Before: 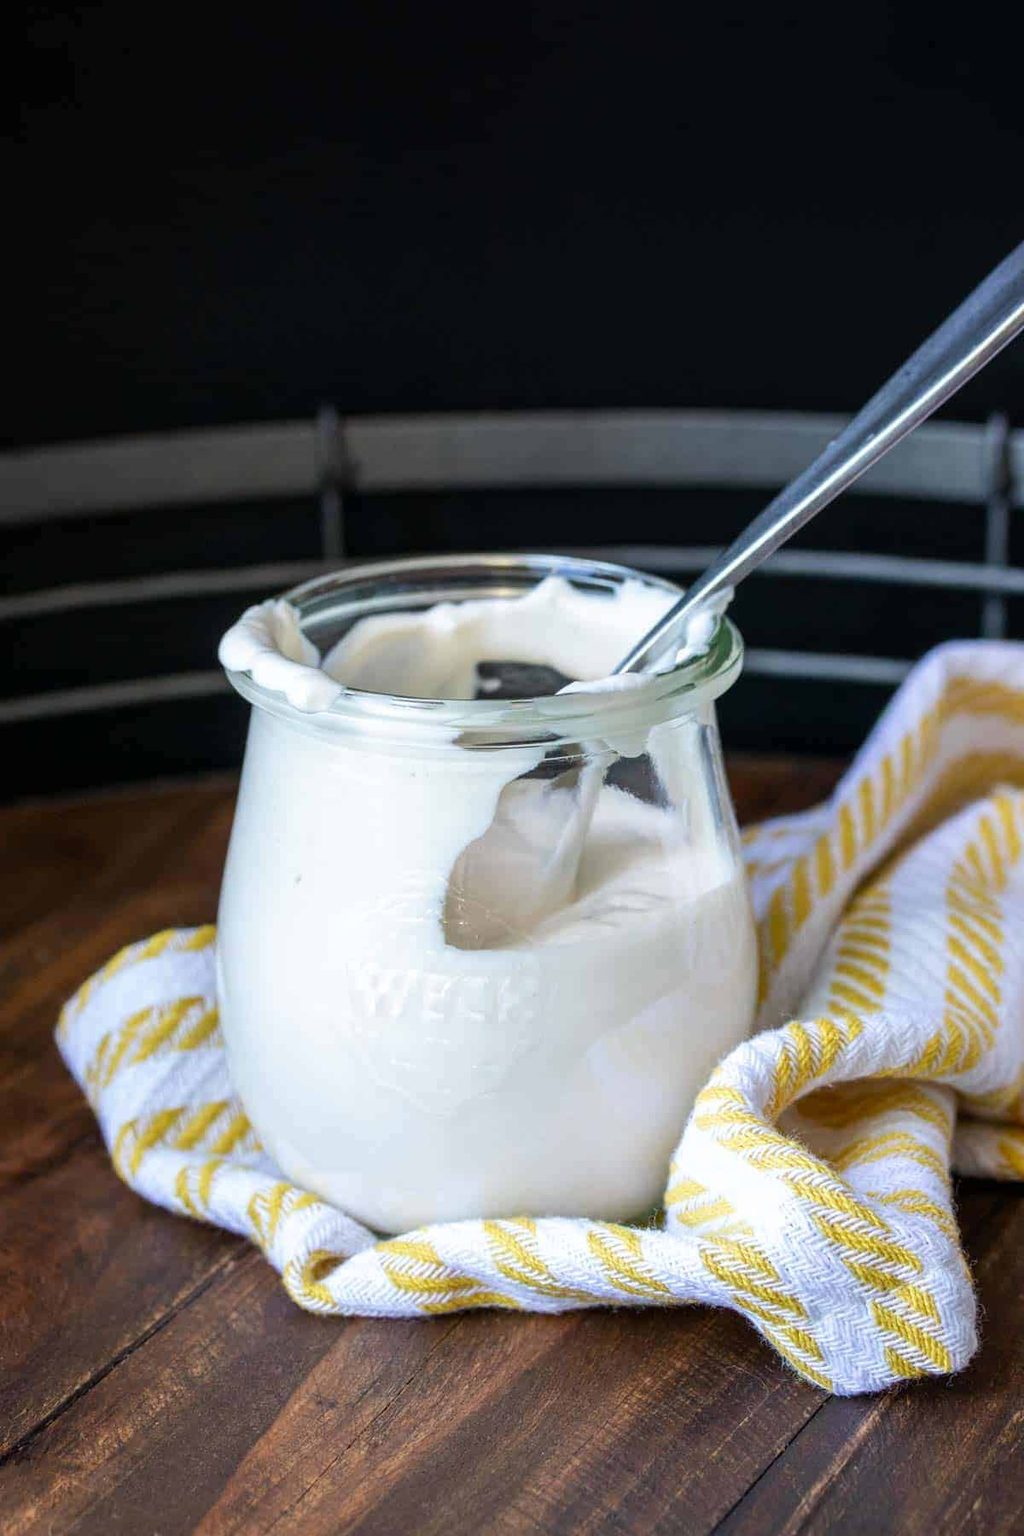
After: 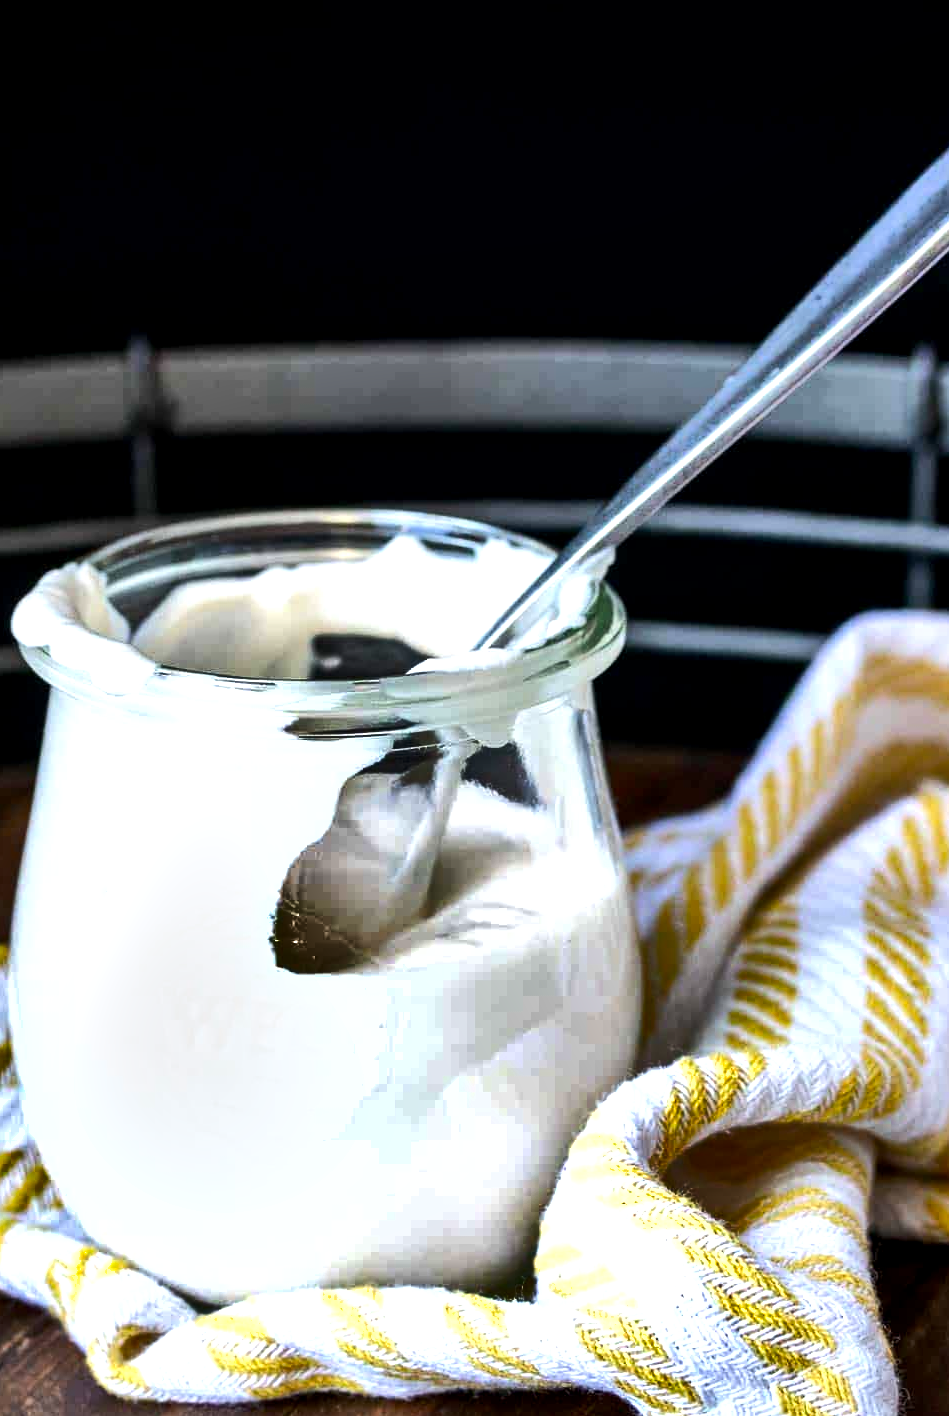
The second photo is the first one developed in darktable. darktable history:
tone equalizer: -8 EV -0.711 EV, -7 EV -0.725 EV, -6 EV -0.57 EV, -5 EV -0.425 EV, -3 EV 0.393 EV, -2 EV 0.6 EV, -1 EV 0.675 EV, +0 EV 0.763 EV, edges refinement/feathering 500, mask exposure compensation -1.57 EV, preserve details no
crop and rotate: left 20.463%, top 7.797%, right 0.424%, bottom 13.486%
exposure: black level correction 0.005, exposure 0.015 EV, compensate highlight preservation false
shadows and highlights: radius 101.2, shadows 50.45, highlights -65.79, soften with gaussian
